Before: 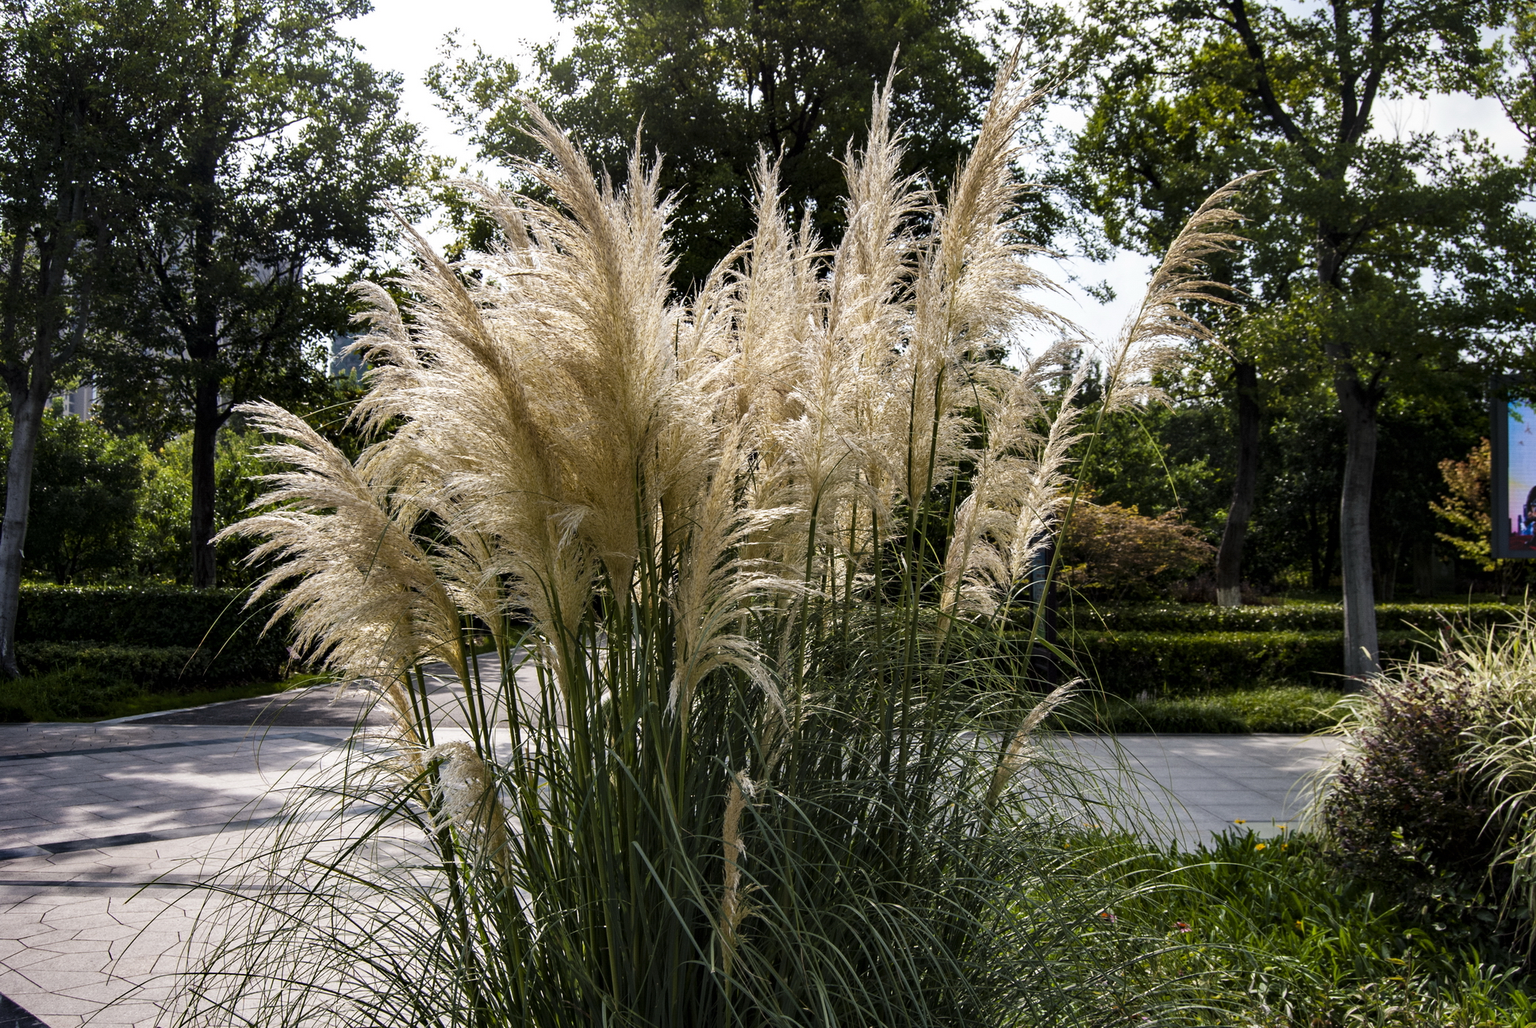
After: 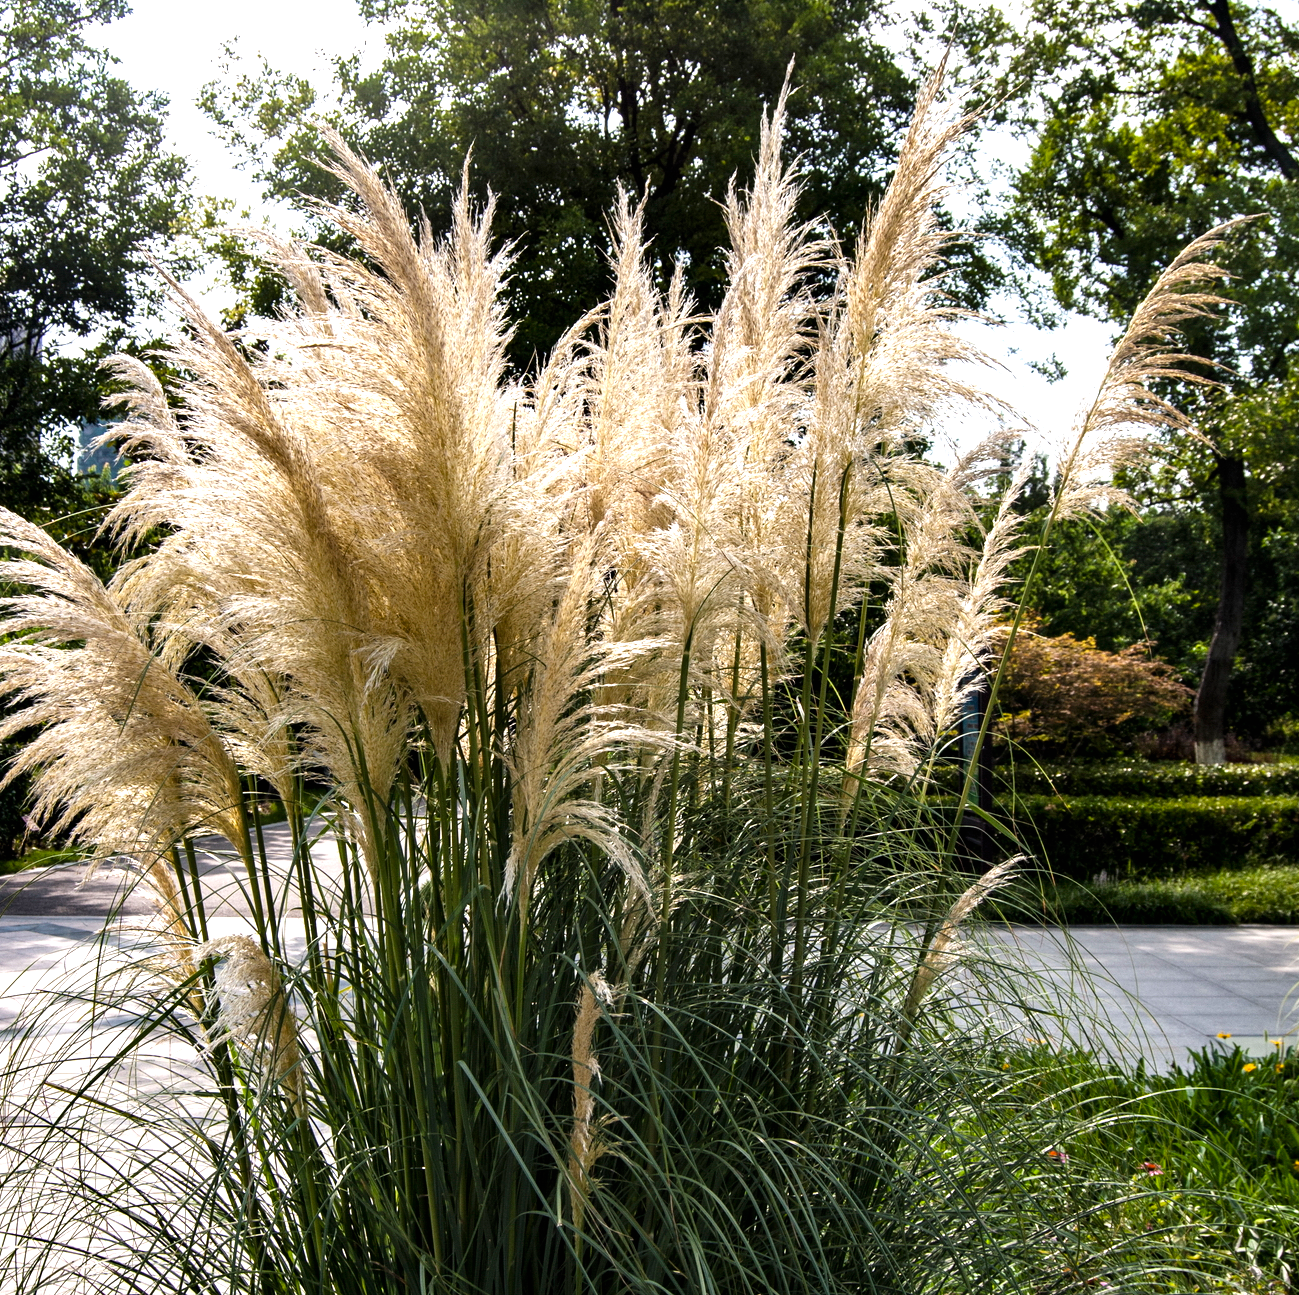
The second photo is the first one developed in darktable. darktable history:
crop and rotate: left 17.589%, right 15.311%
exposure: black level correction 0, exposure 0.694 EV, compensate highlight preservation false
